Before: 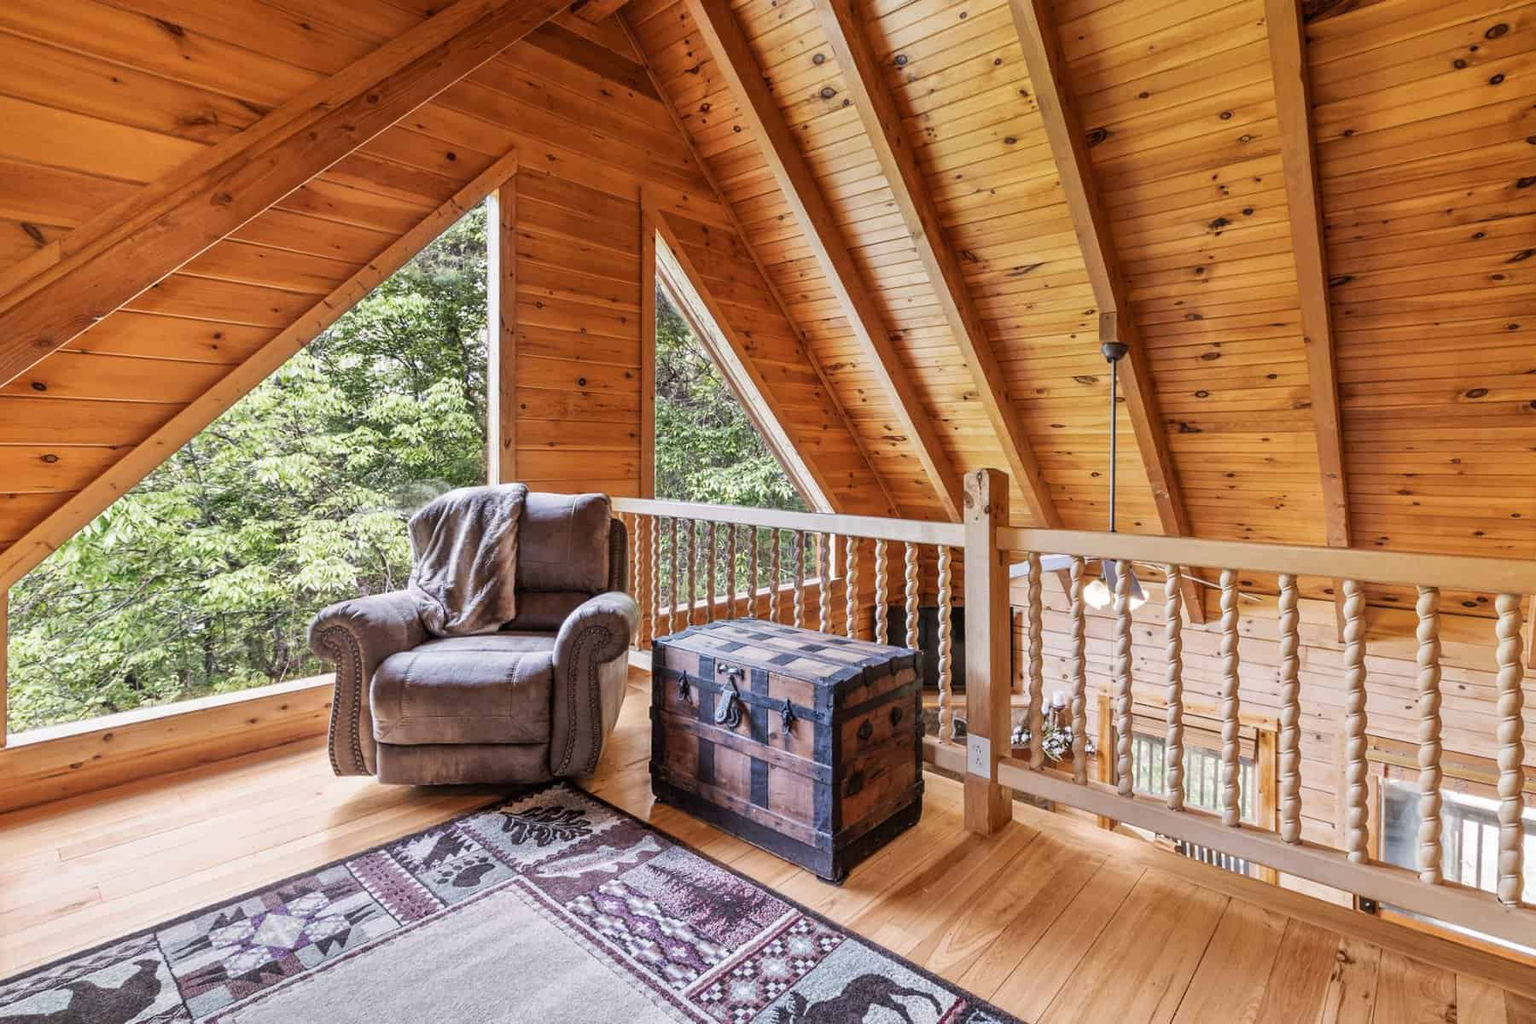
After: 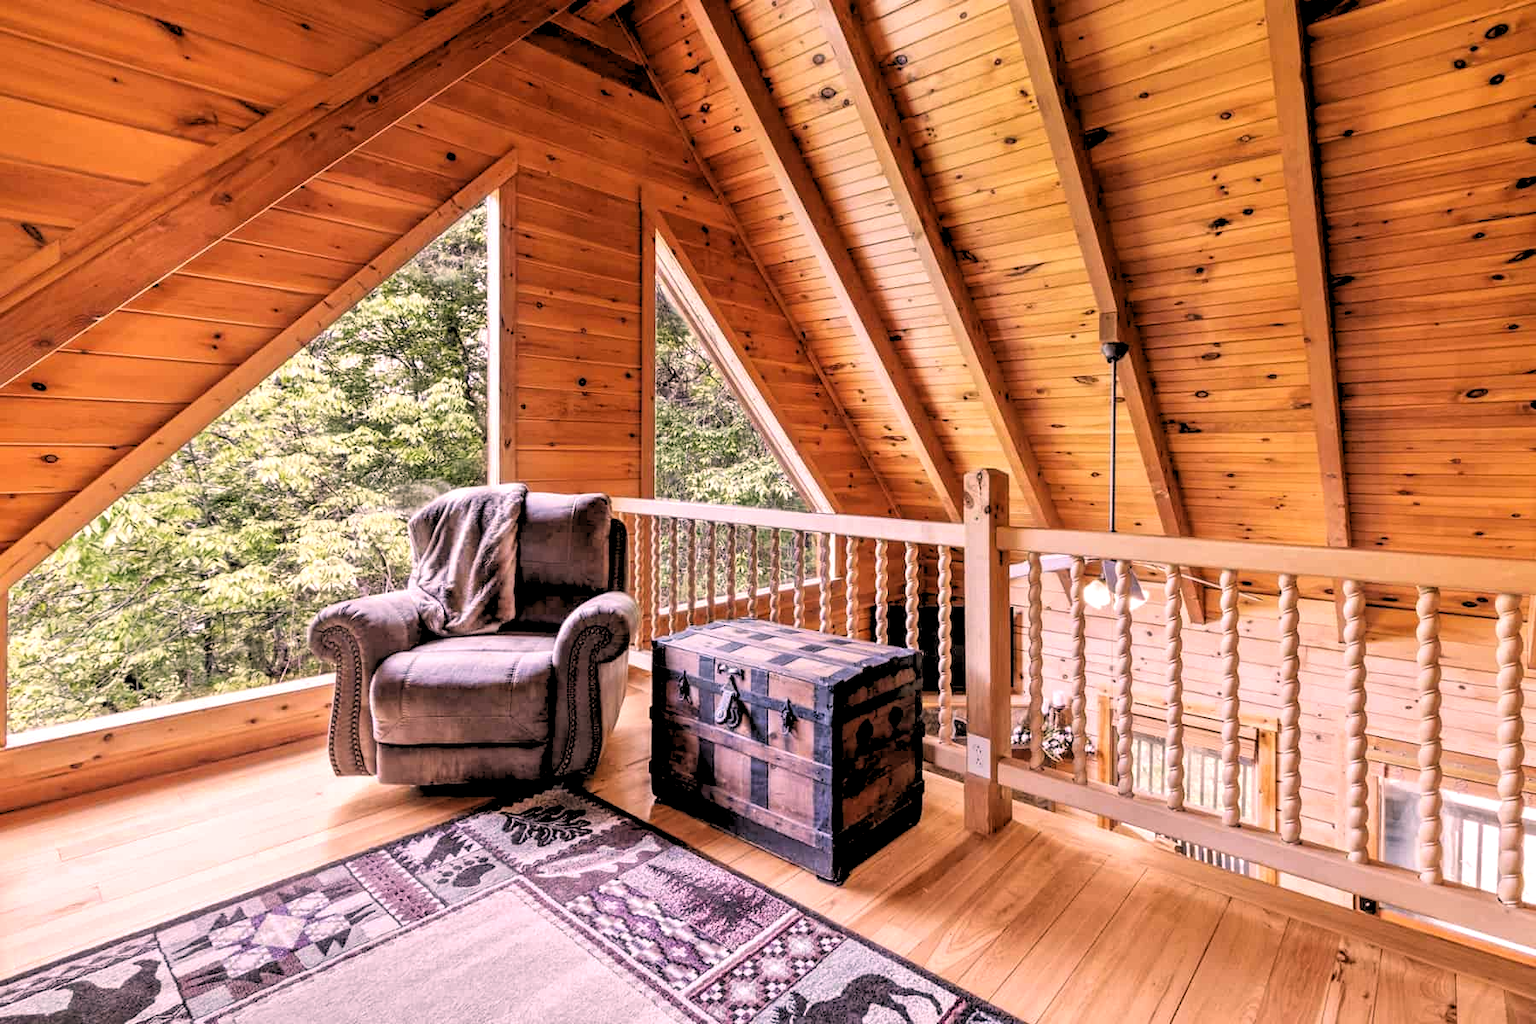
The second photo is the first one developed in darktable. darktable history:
rgb levels: levels [[0.029, 0.461, 0.922], [0, 0.5, 1], [0, 0.5, 1]]
exposure: black level correction 0, exposure 0.2 EV, compensate exposure bias true, compensate highlight preservation false
color correction: highlights a* 14.52, highlights b* 4.84
